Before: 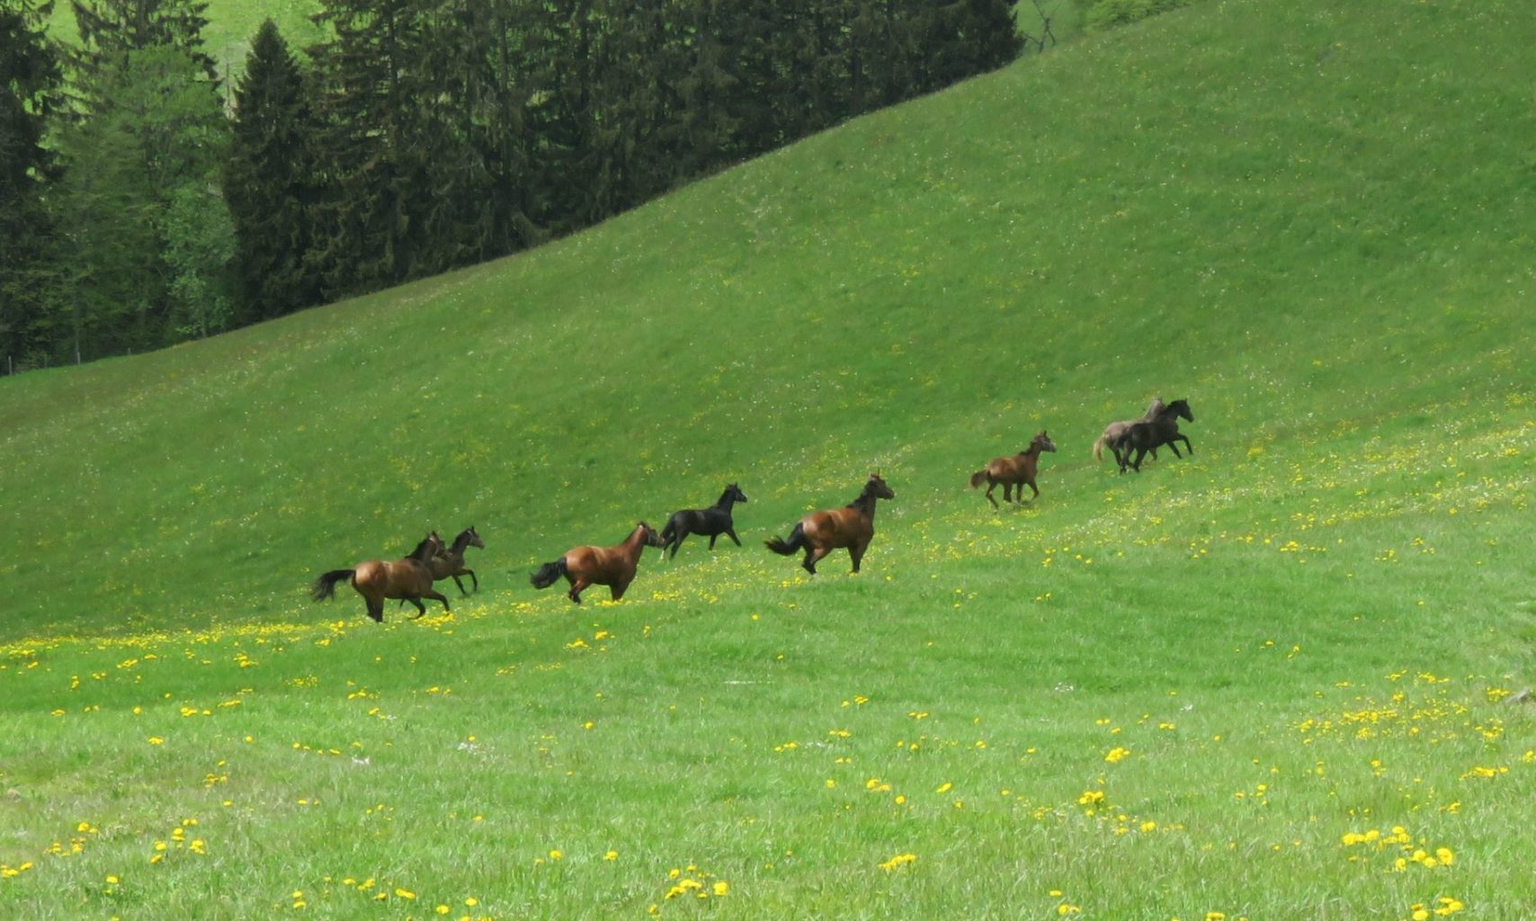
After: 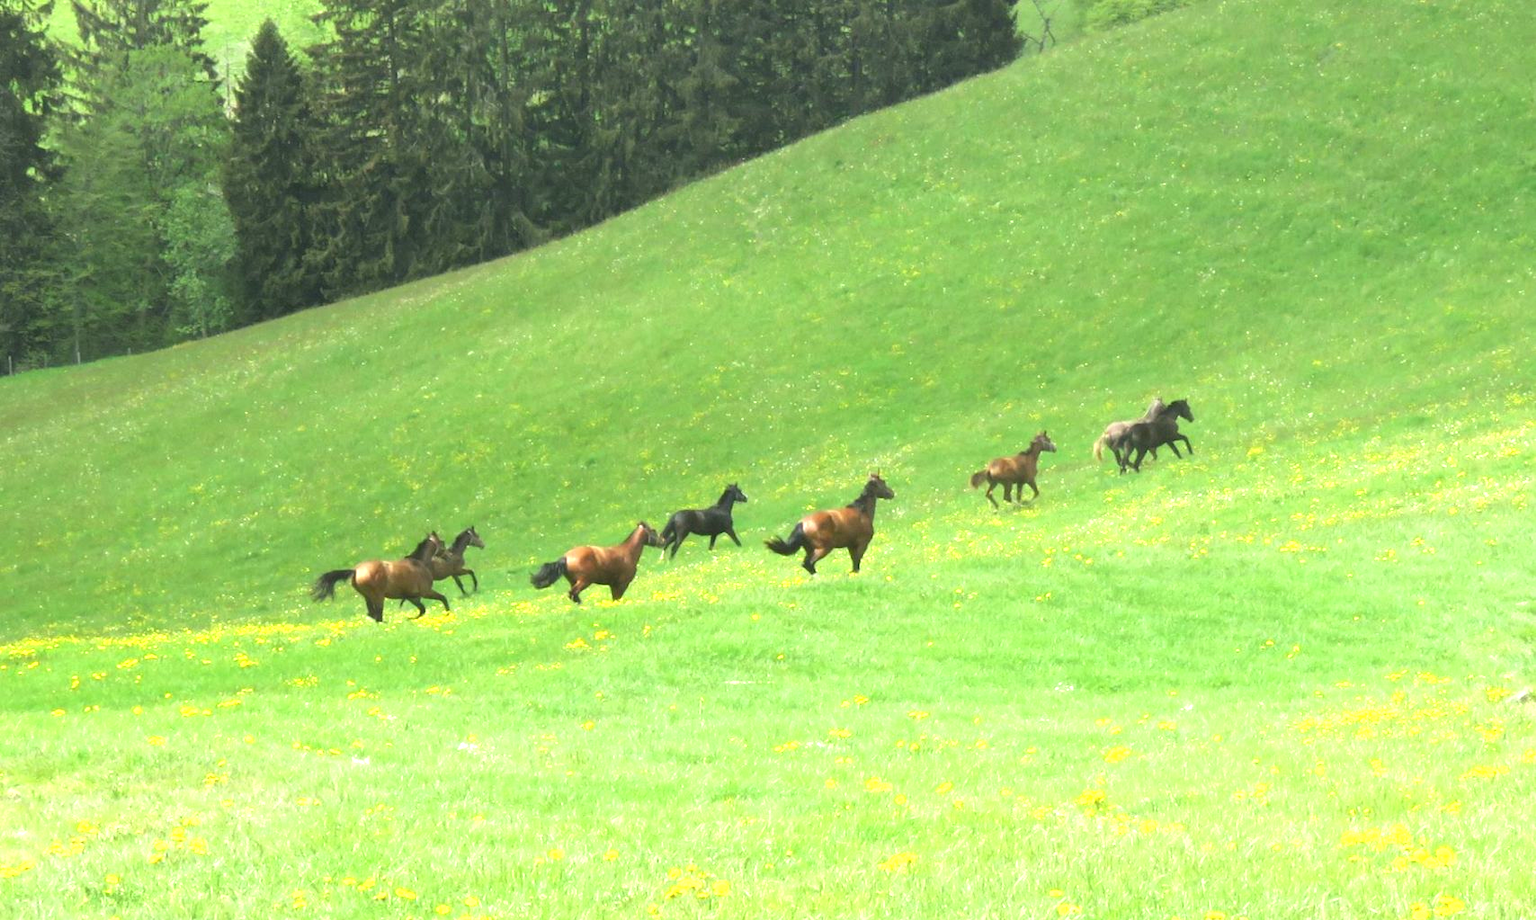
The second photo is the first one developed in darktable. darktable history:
exposure: black level correction 0, exposure 1.345 EV, compensate highlight preservation false
contrast equalizer: y [[0.6 ×6], [0.55 ×6], [0 ×6], [0 ×6], [0 ×6]], mix -0.305
